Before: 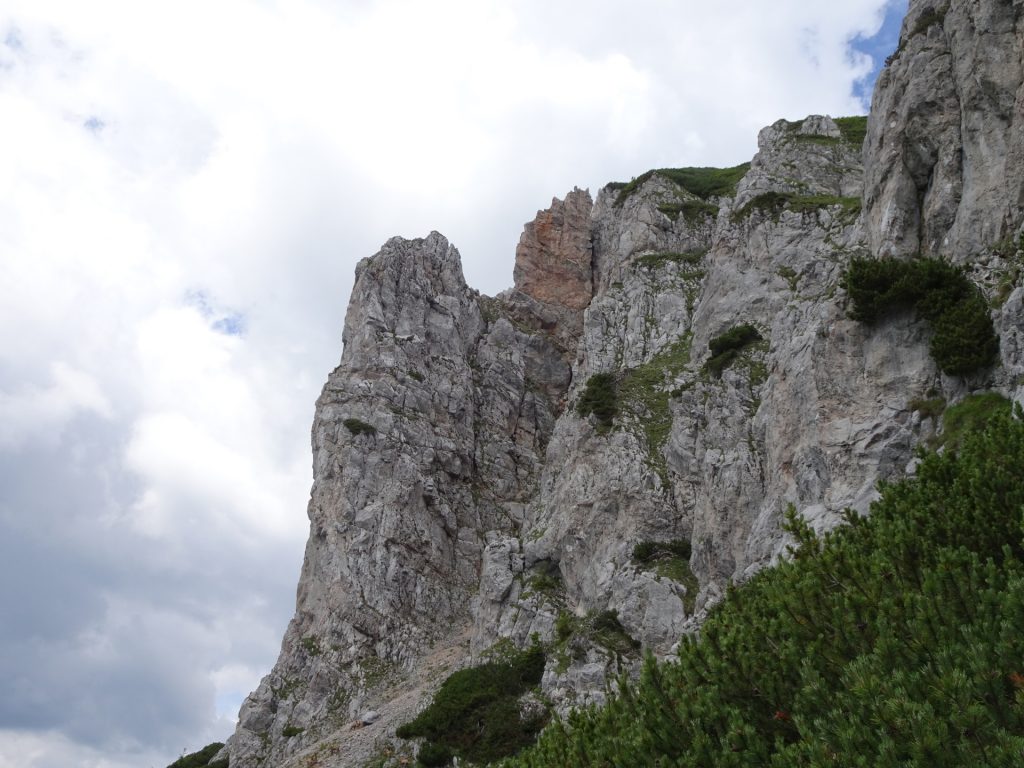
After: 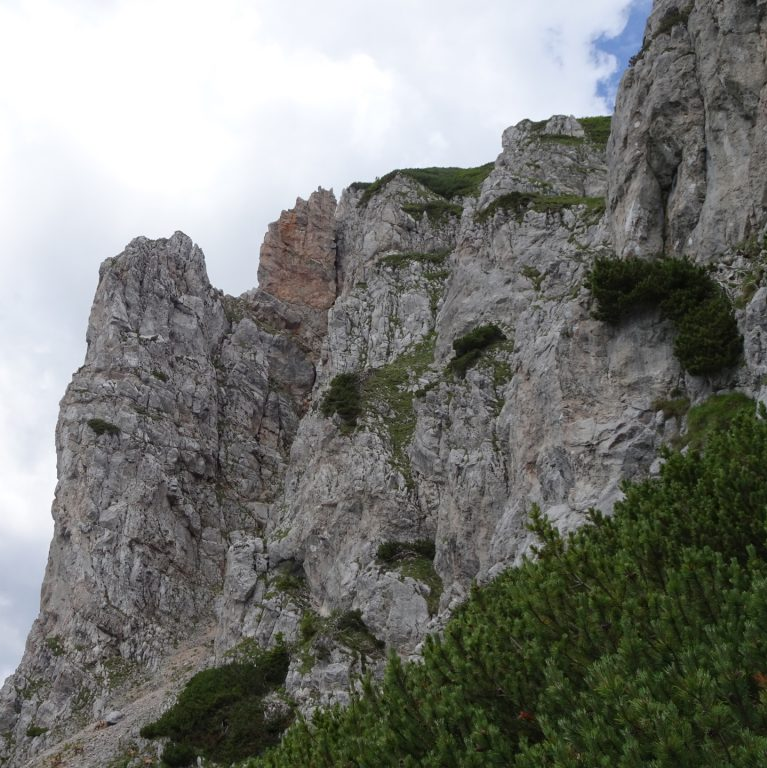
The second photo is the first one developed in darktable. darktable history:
crop and rotate: left 25.055%
